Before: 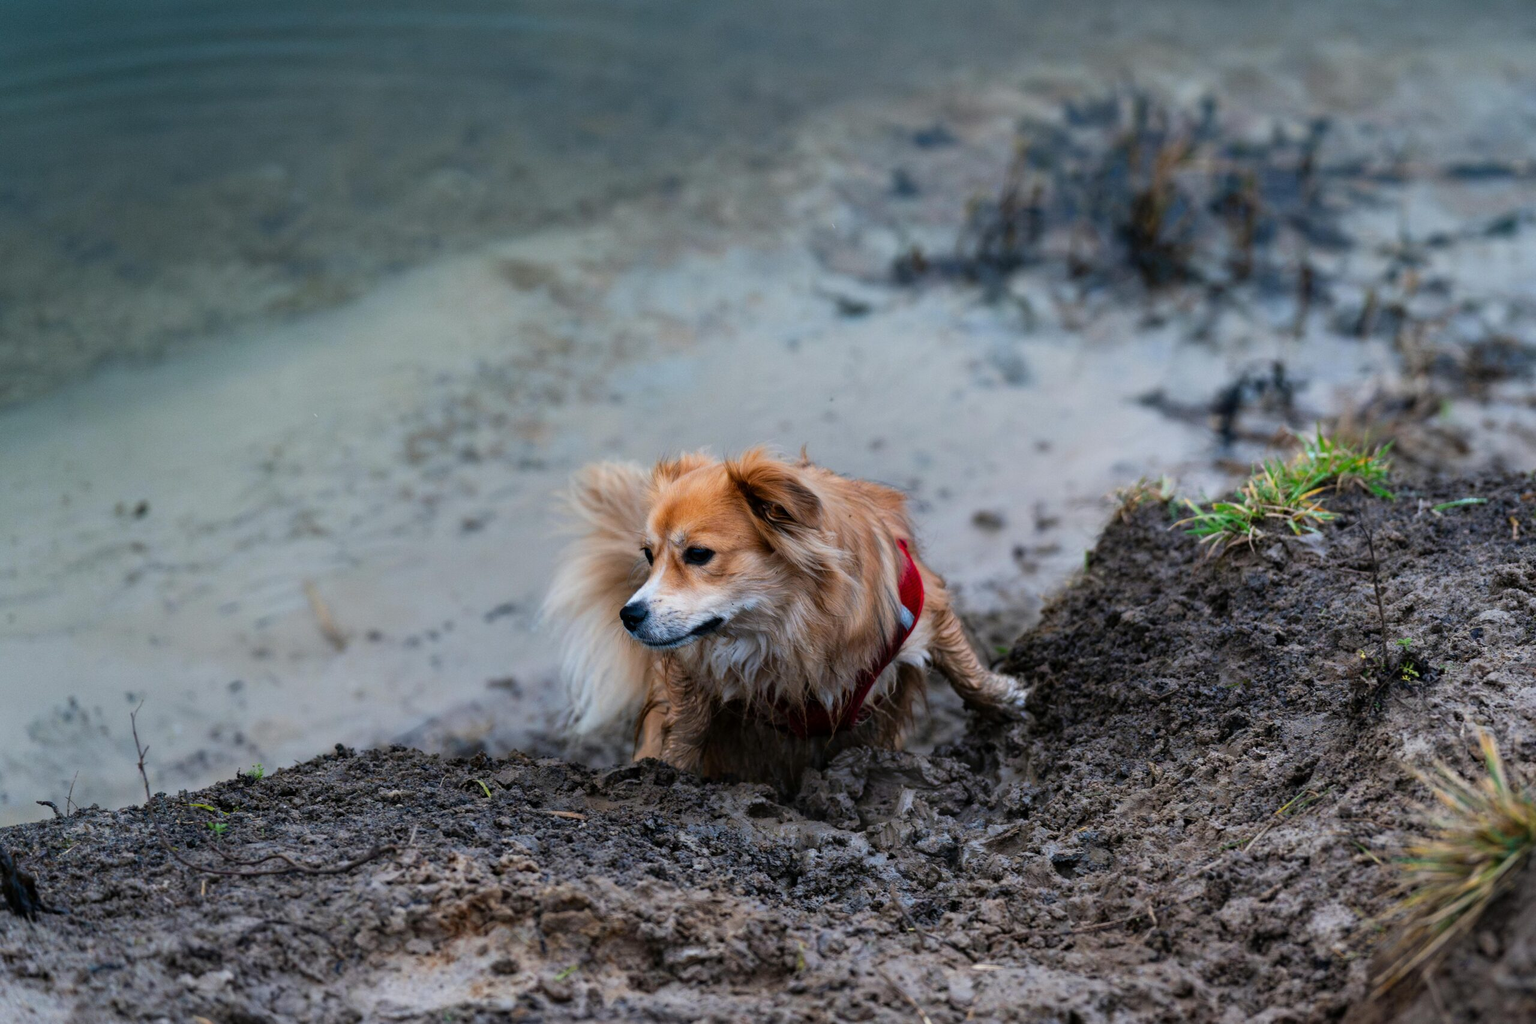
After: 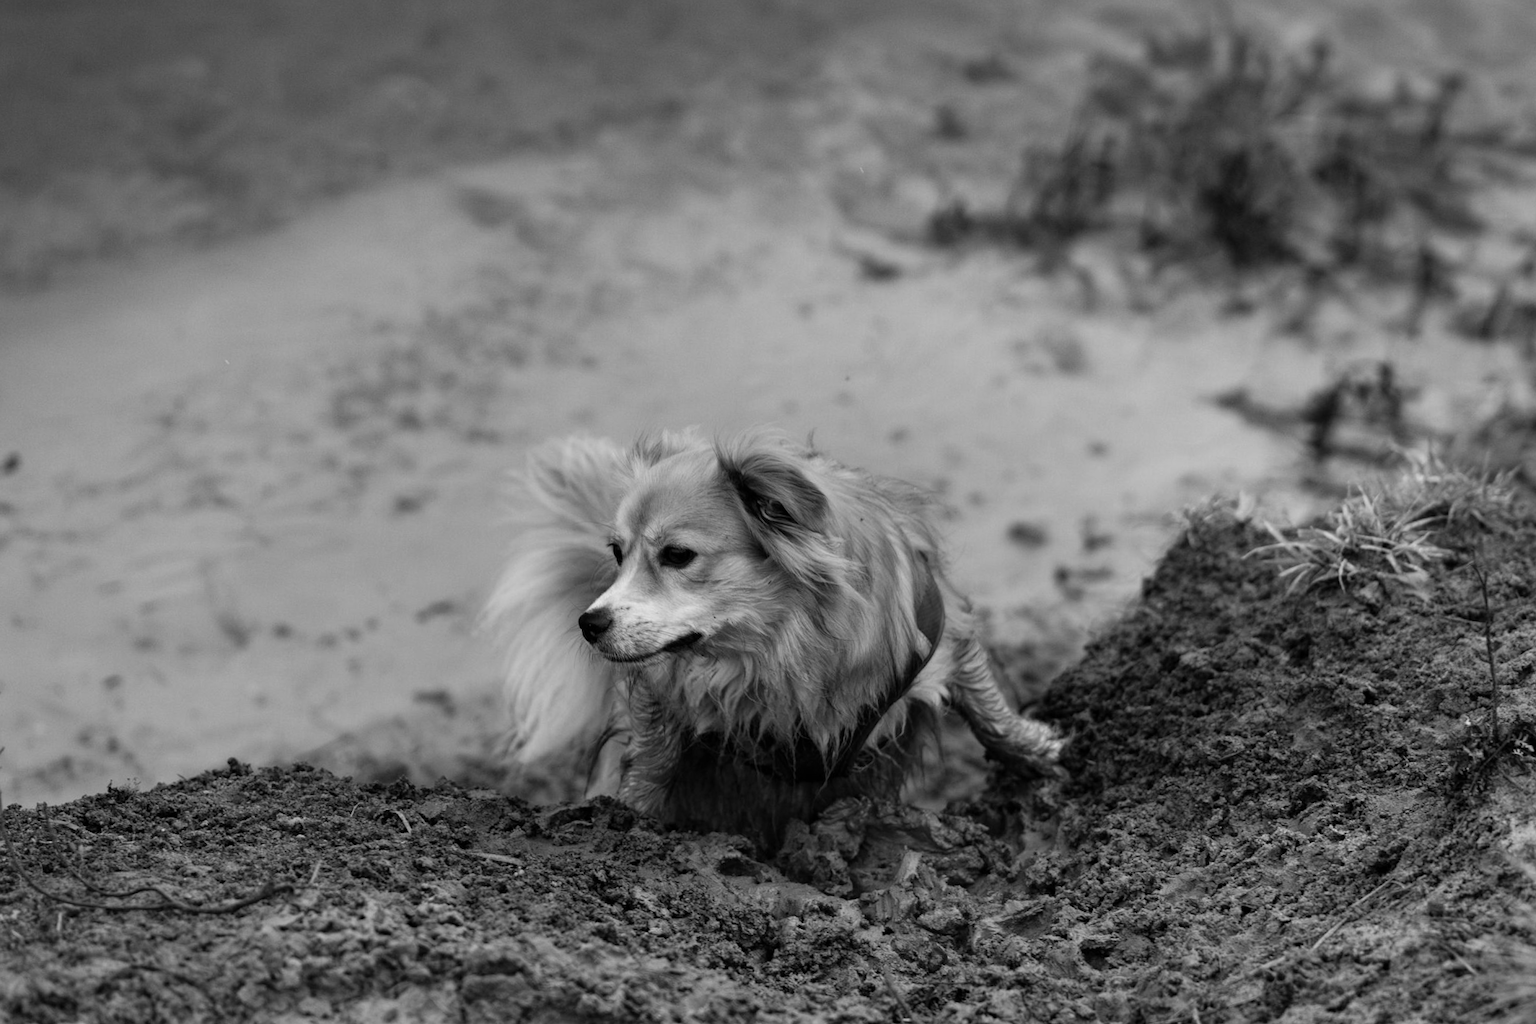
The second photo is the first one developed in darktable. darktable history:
crop and rotate: angle -3.27°, left 5.211%, top 5.211%, right 4.607%, bottom 4.607%
monochrome: size 1
tone equalizer: on, module defaults
